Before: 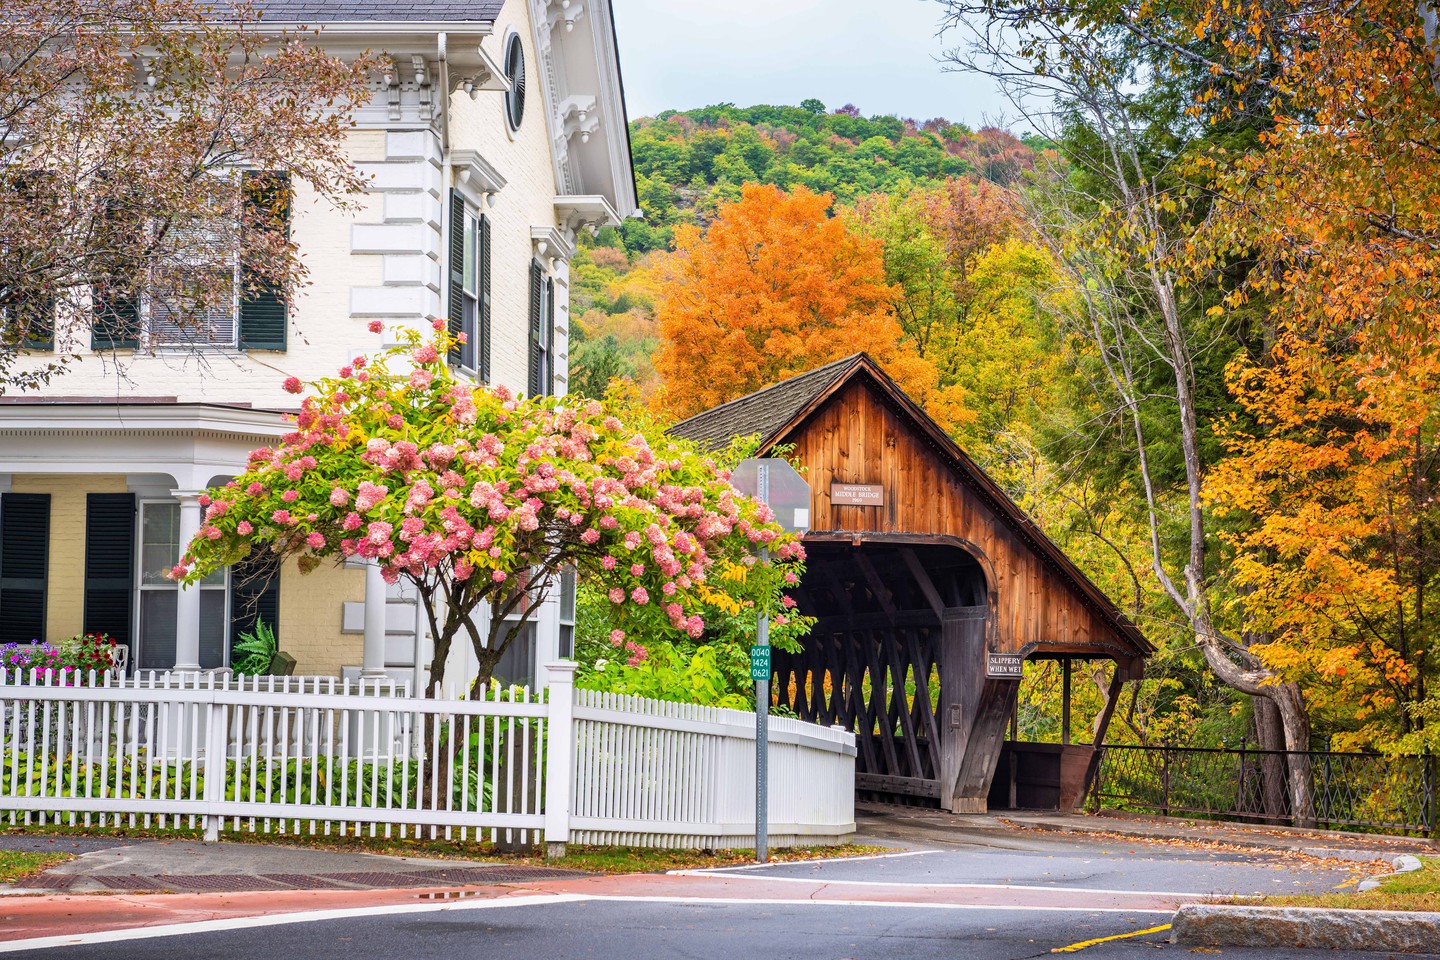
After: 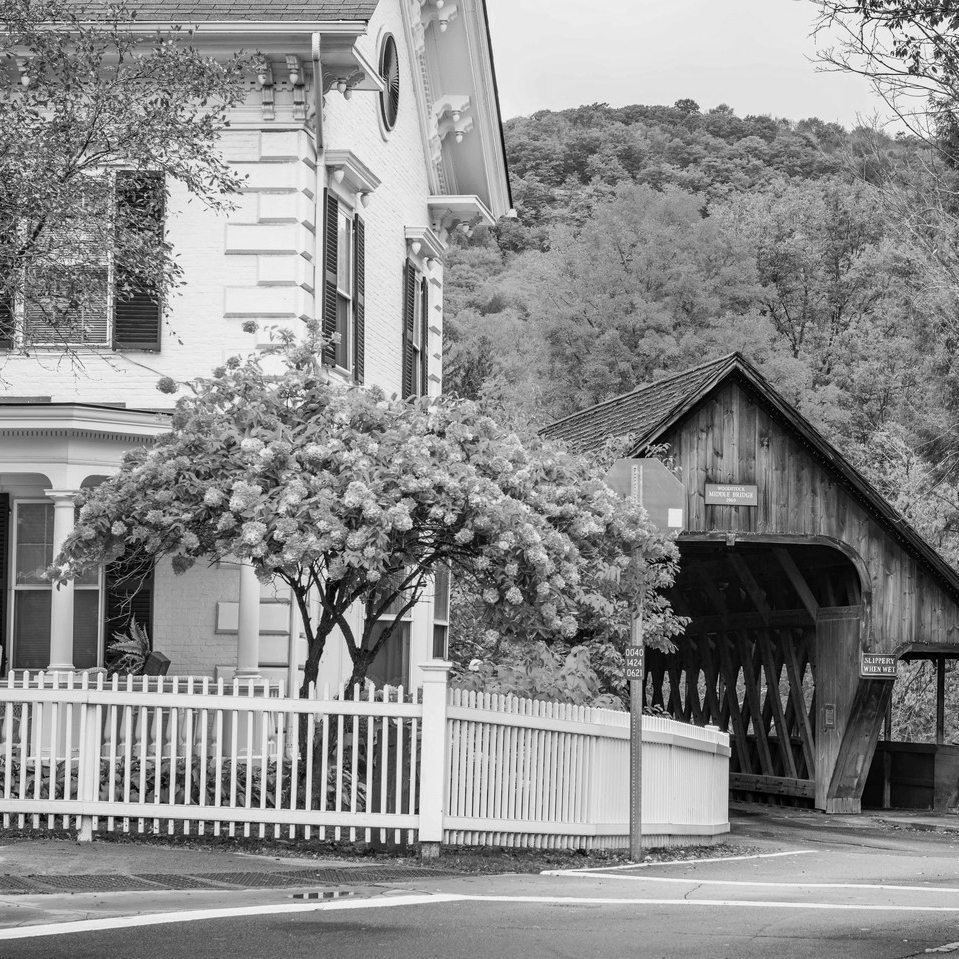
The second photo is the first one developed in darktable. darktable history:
crop and rotate: left 8.786%, right 24.548%
color zones: curves: ch0 [(0.018, 0.548) (0.197, 0.654) (0.425, 0.447) (0.605, 0.658) (0.732, 0.579)]; ch1 [(0.105, 0.531) (0.224, 0.531) (0.386, 0.39) (0.618, 0.456) (0.732, 0.456) (0.956, 0.421)]; ch2 [(0.039, 0.583) (0.215, 0.465) (0.399, 0.544) (0.465, 0.548) (0.614, 0.447) (0.724, 0.43) (0.882, 0.623) (0.956, 0.632)]
color calibration: output gray [0.21, 0.42, 0.37, 0], gray › normalize channels true, illuminant same as pipeline (D50), adaptation XYZ, x 0.346, y 0.359, gamut compression 0
